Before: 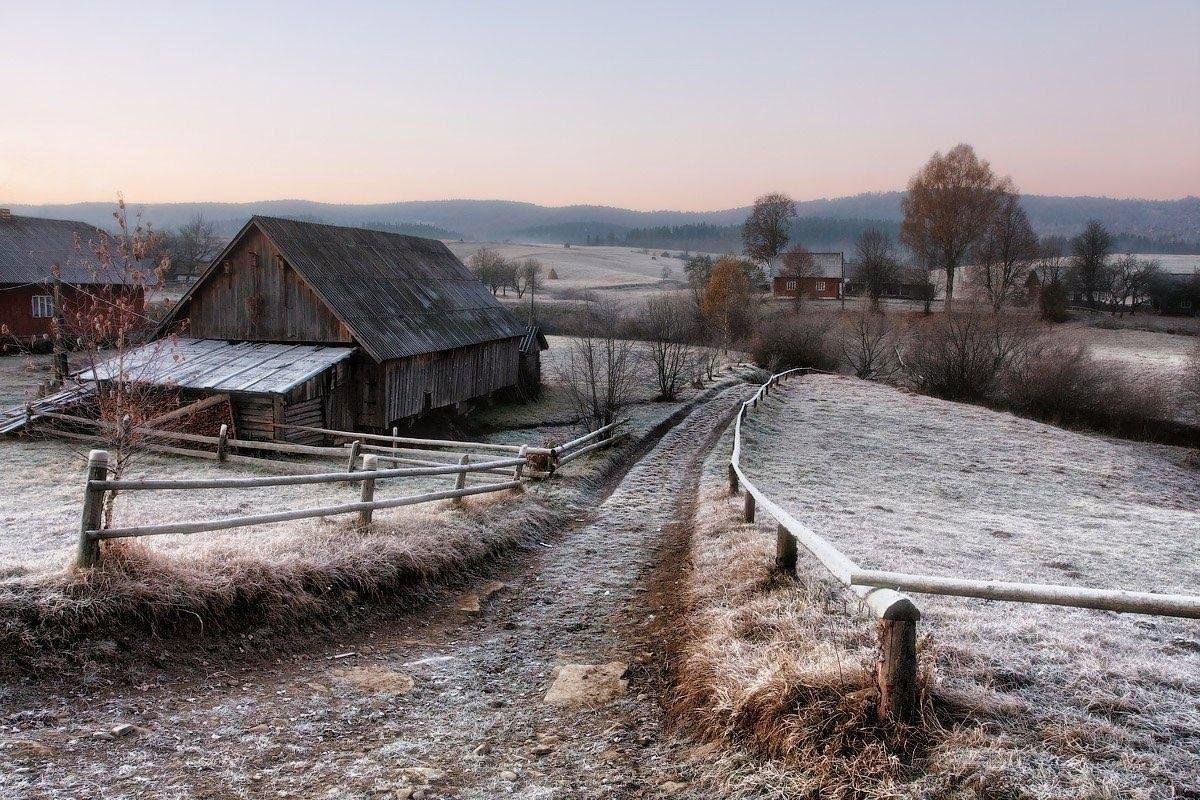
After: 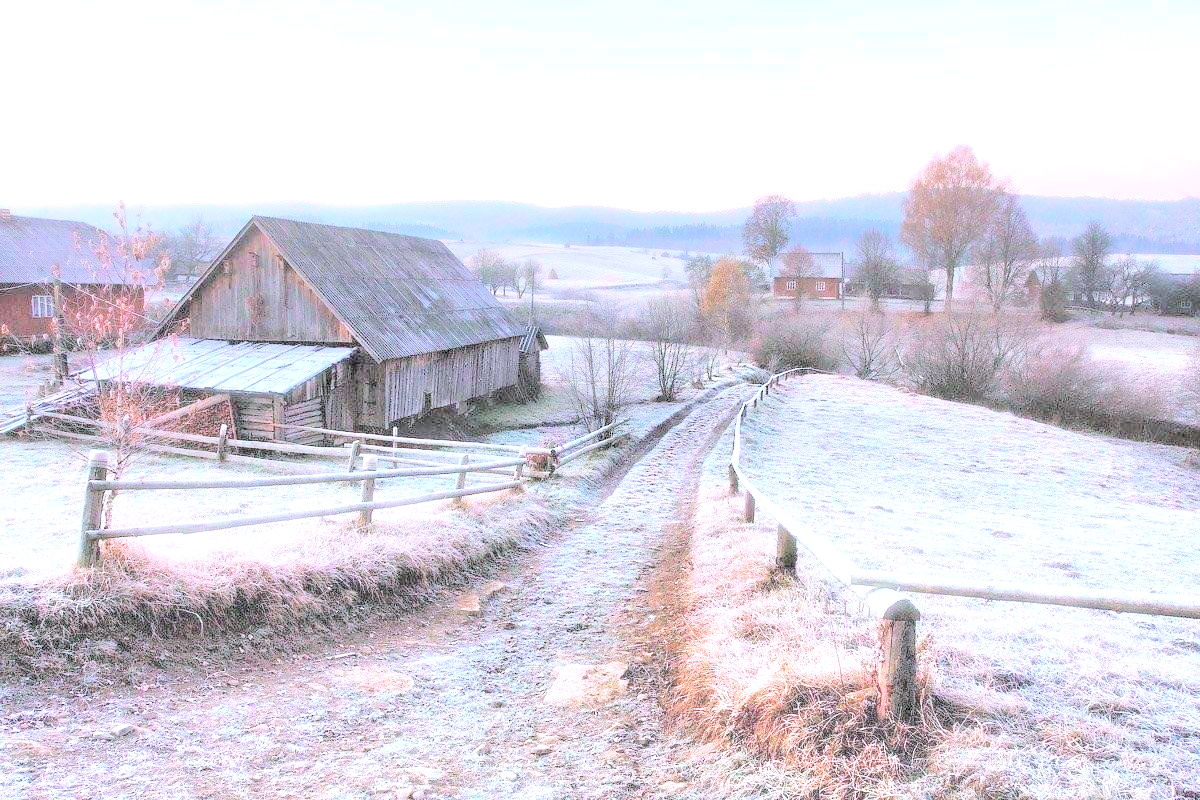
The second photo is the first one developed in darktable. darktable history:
exposure: exposure 1.231 EV, compensate exposure bias true, compensate highlight preservation false
contrast brightness saturation: brightness 0.98
color calibration: output R [0.948, 0.091, -0.04, 0], output G [-0.3, 1.384, -0.085, 0], output B [-0.108, 0.061, 1.08, 0], illuminant custom, x 0.372, y 0.382, temperature 4281.36 K
